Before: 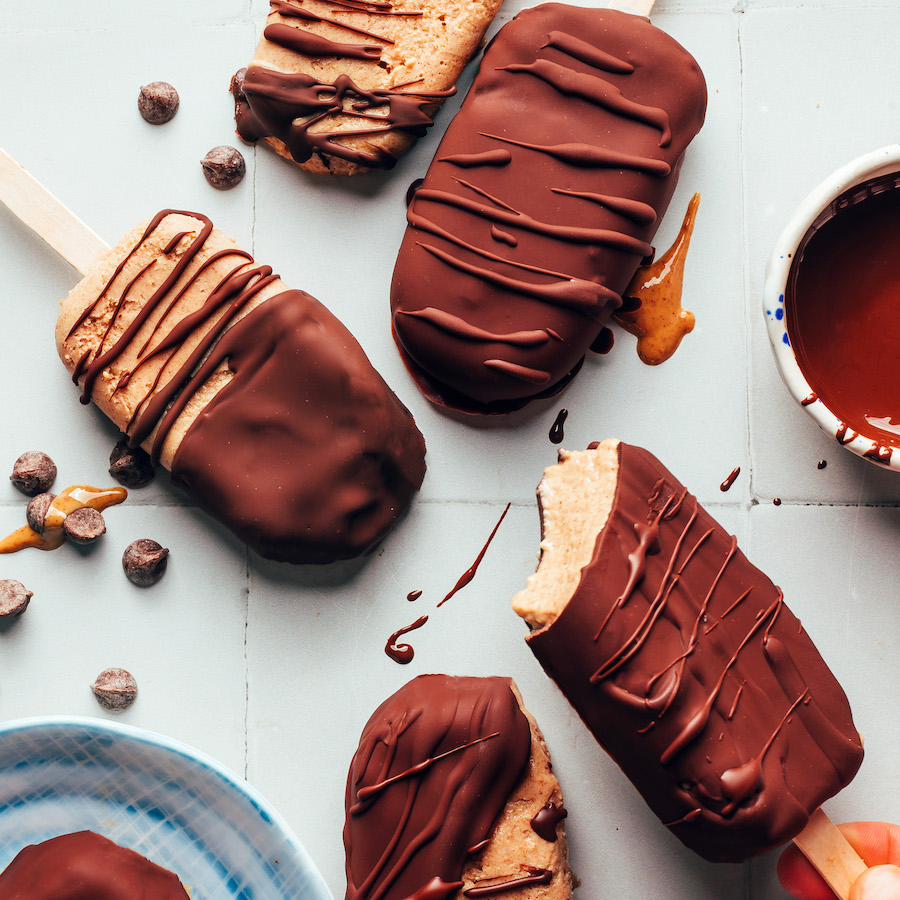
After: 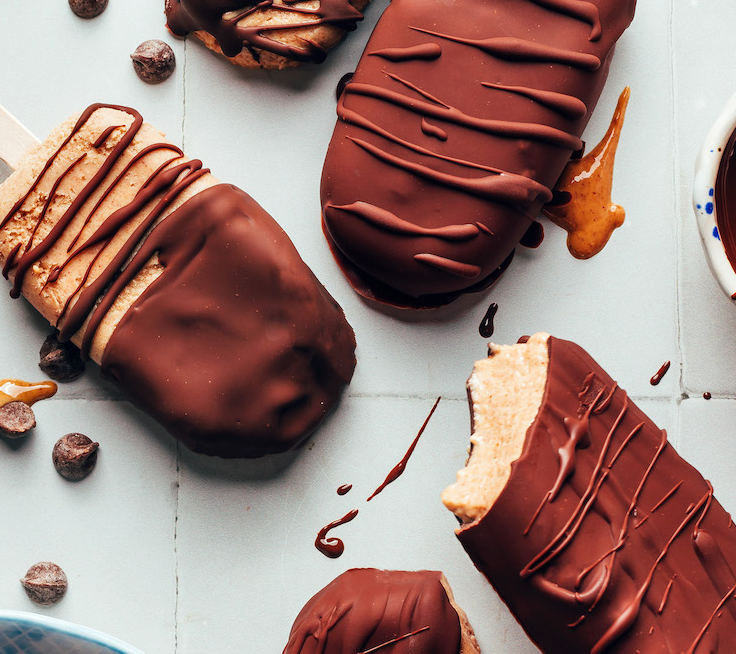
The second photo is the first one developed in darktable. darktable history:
shadows and highlights: low approximation 0.01, soften with gaussian
crop: left 7.804%, top 11.783%, right 10.317%, bottom 15.44%
